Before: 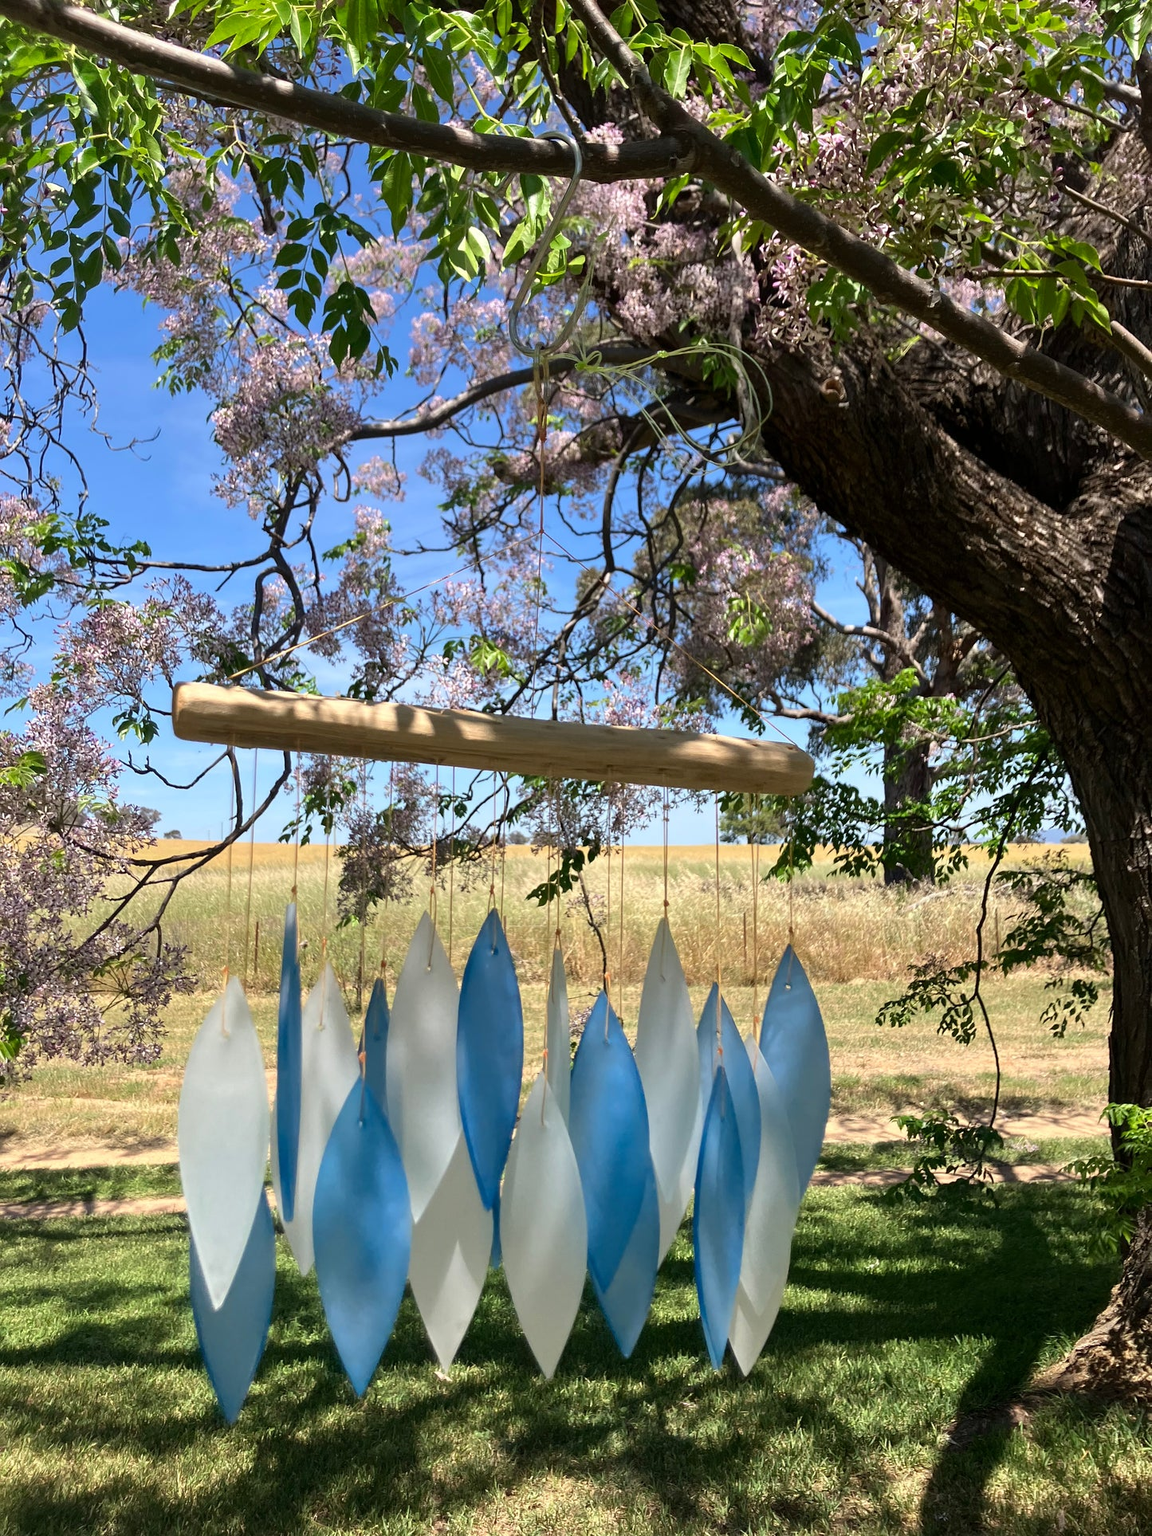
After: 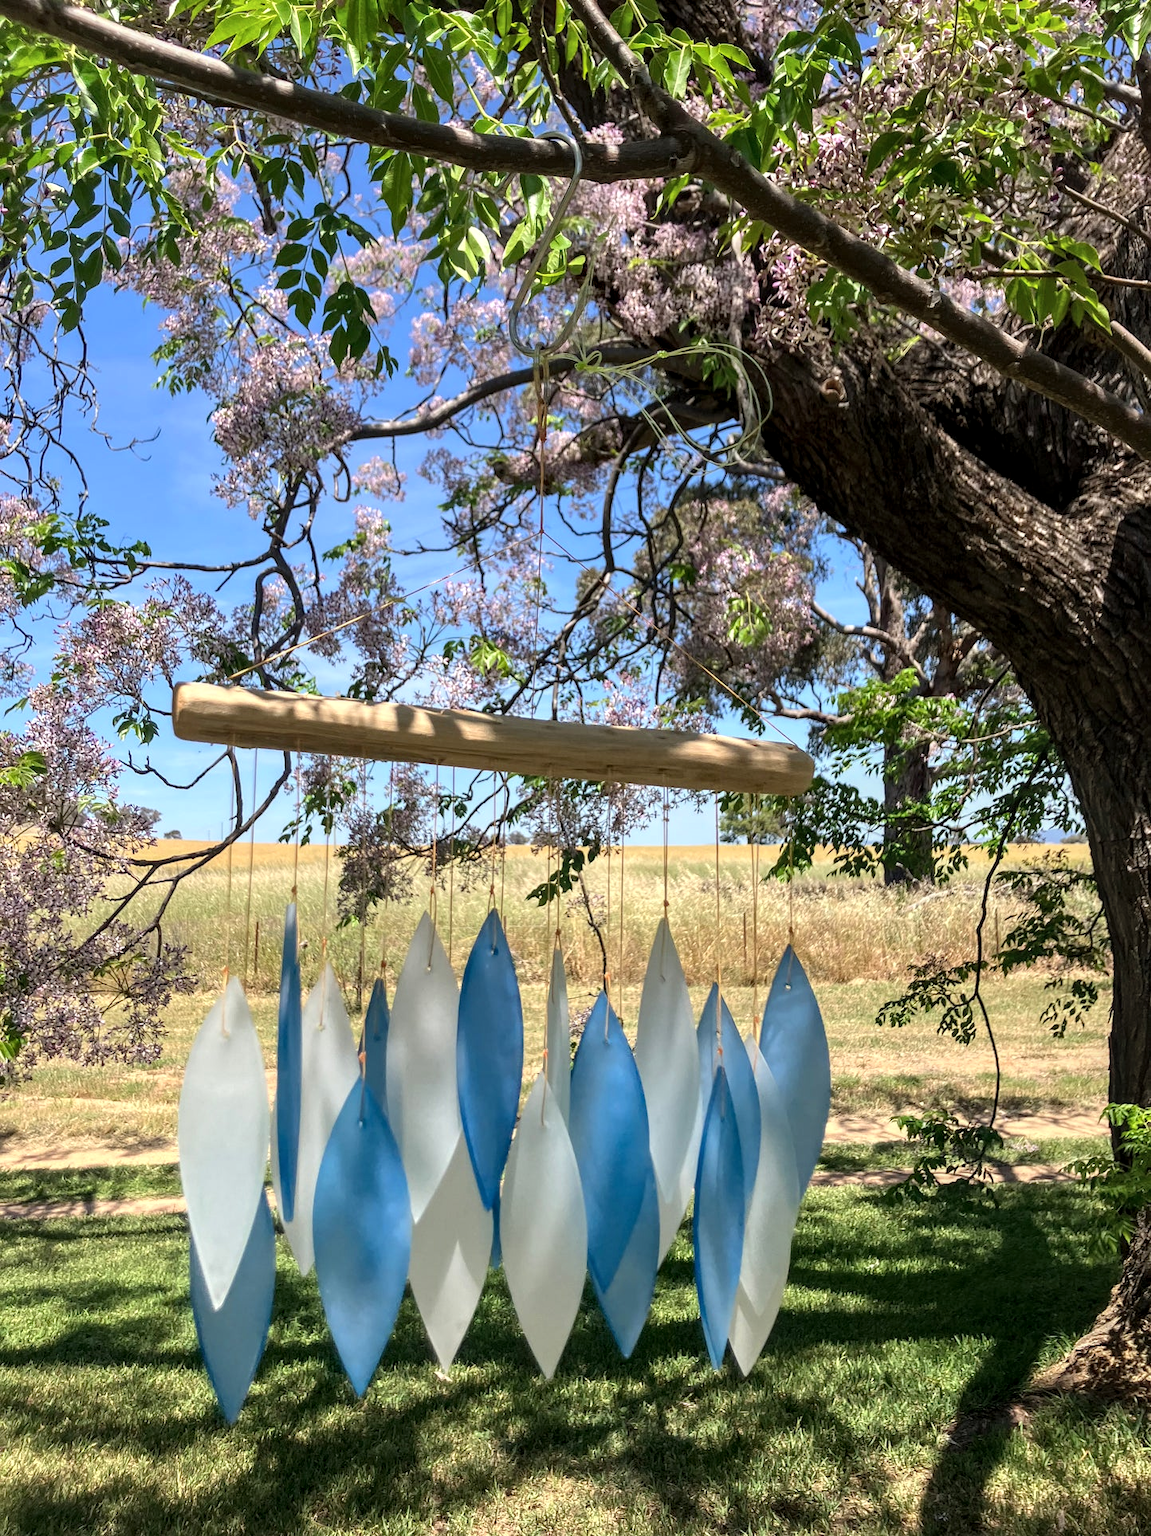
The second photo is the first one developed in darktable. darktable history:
local contrast: detail 130%
contrast brightness saturation: contrast 0.05, brightness 0.06, saturation 0.01
